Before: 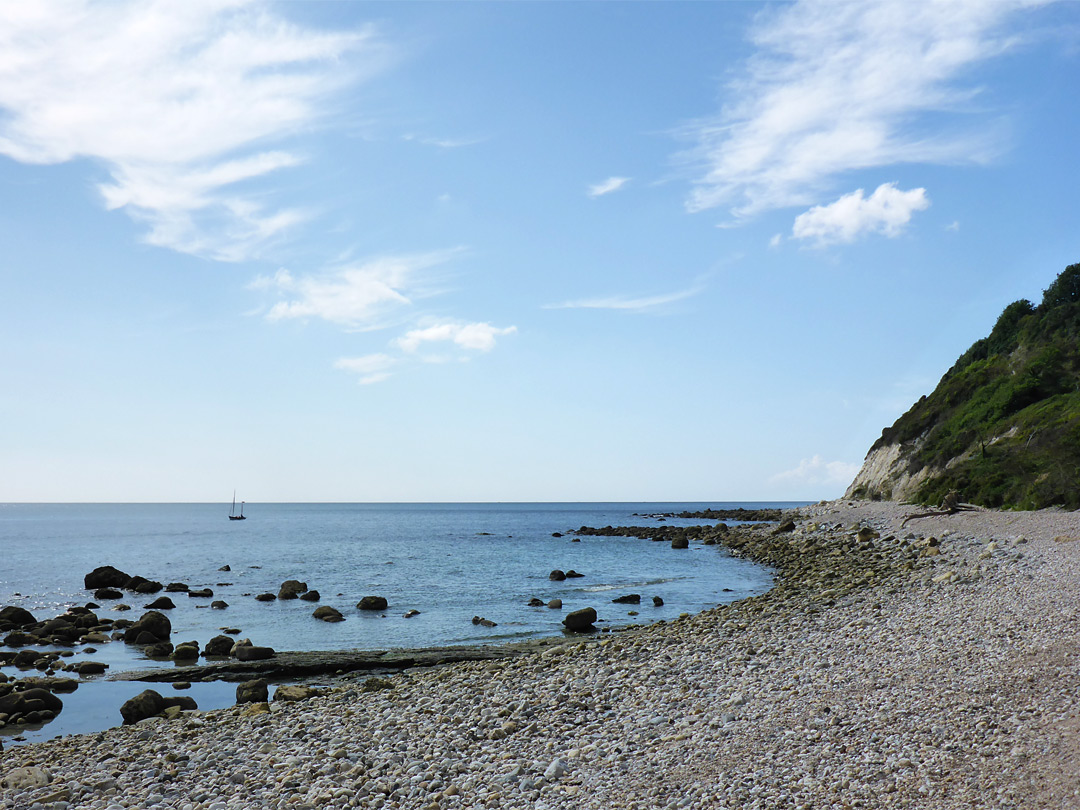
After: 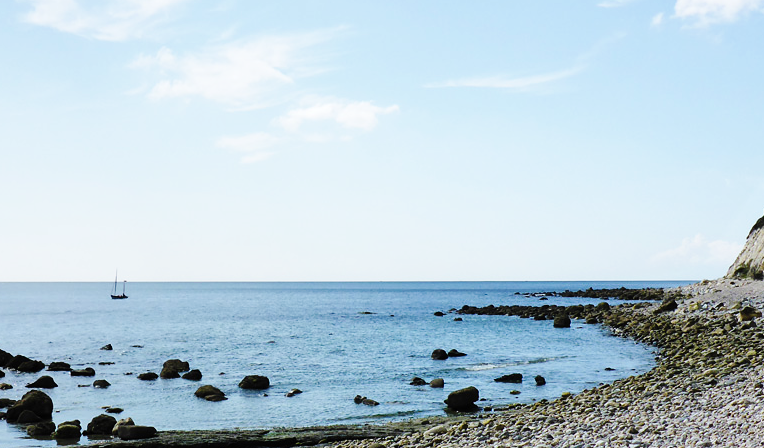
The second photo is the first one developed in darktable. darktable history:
crop: left 10.952%, top 27.336%, right 18.282%, bottom 17.285%
base curve: curves: ch0 [(0, 0) (0.036, 0.025) (0.121, 0.166) (0.206, 0.329) (0.605, 0.79) (1, 1)], preserve colors none
